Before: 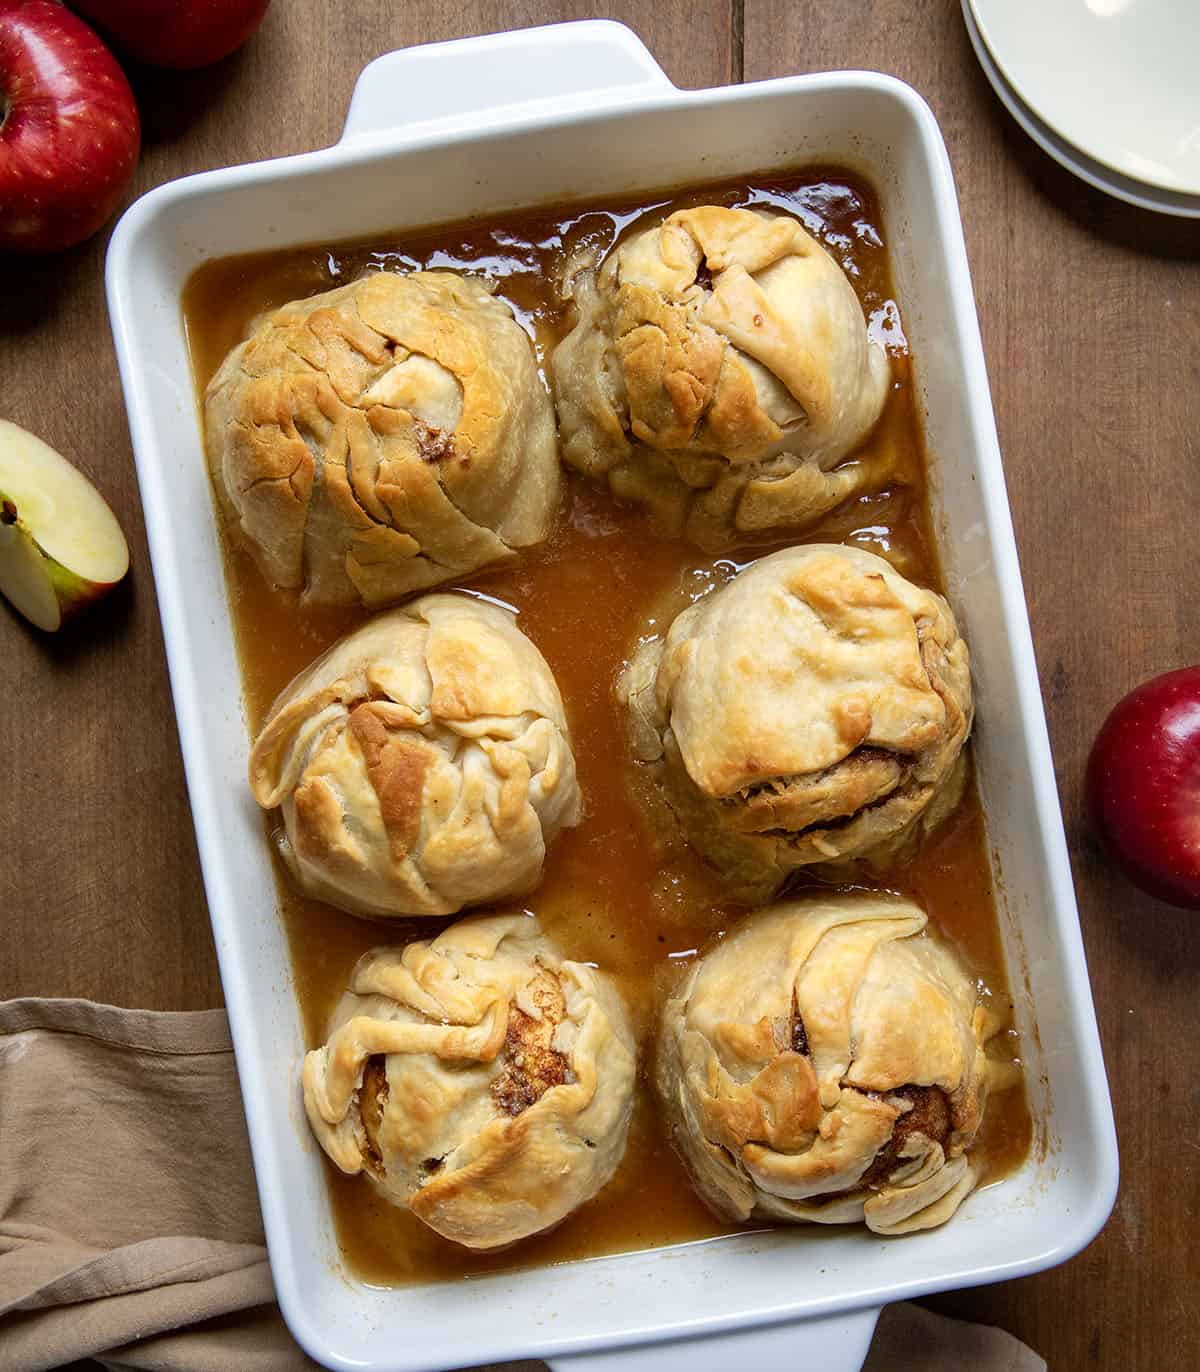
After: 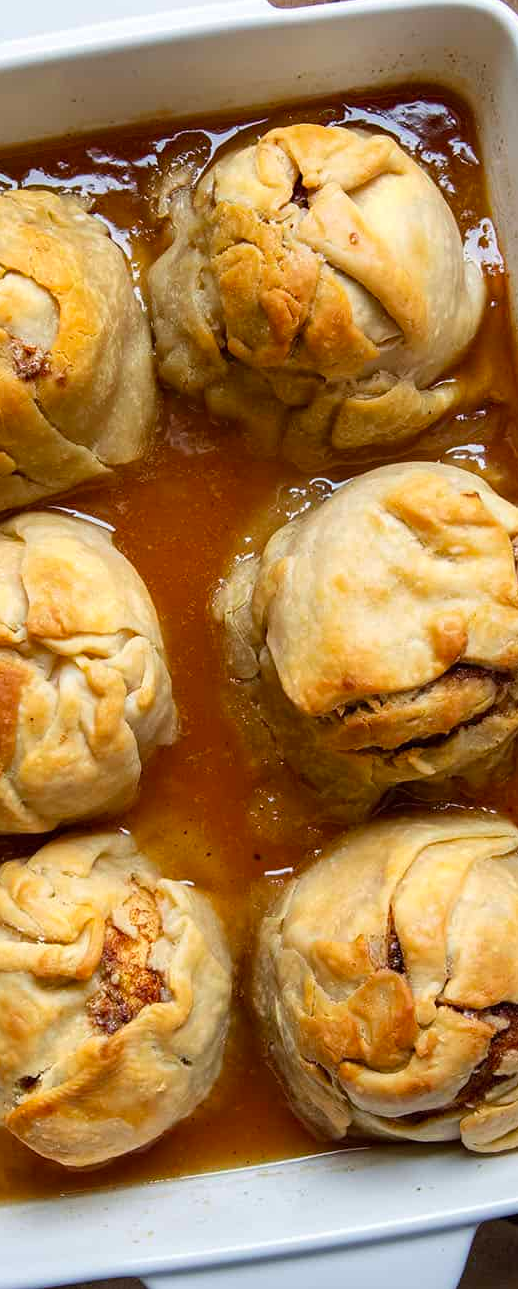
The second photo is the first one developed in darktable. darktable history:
crop: left 33.694%, top 6.027%, right 23.13%
